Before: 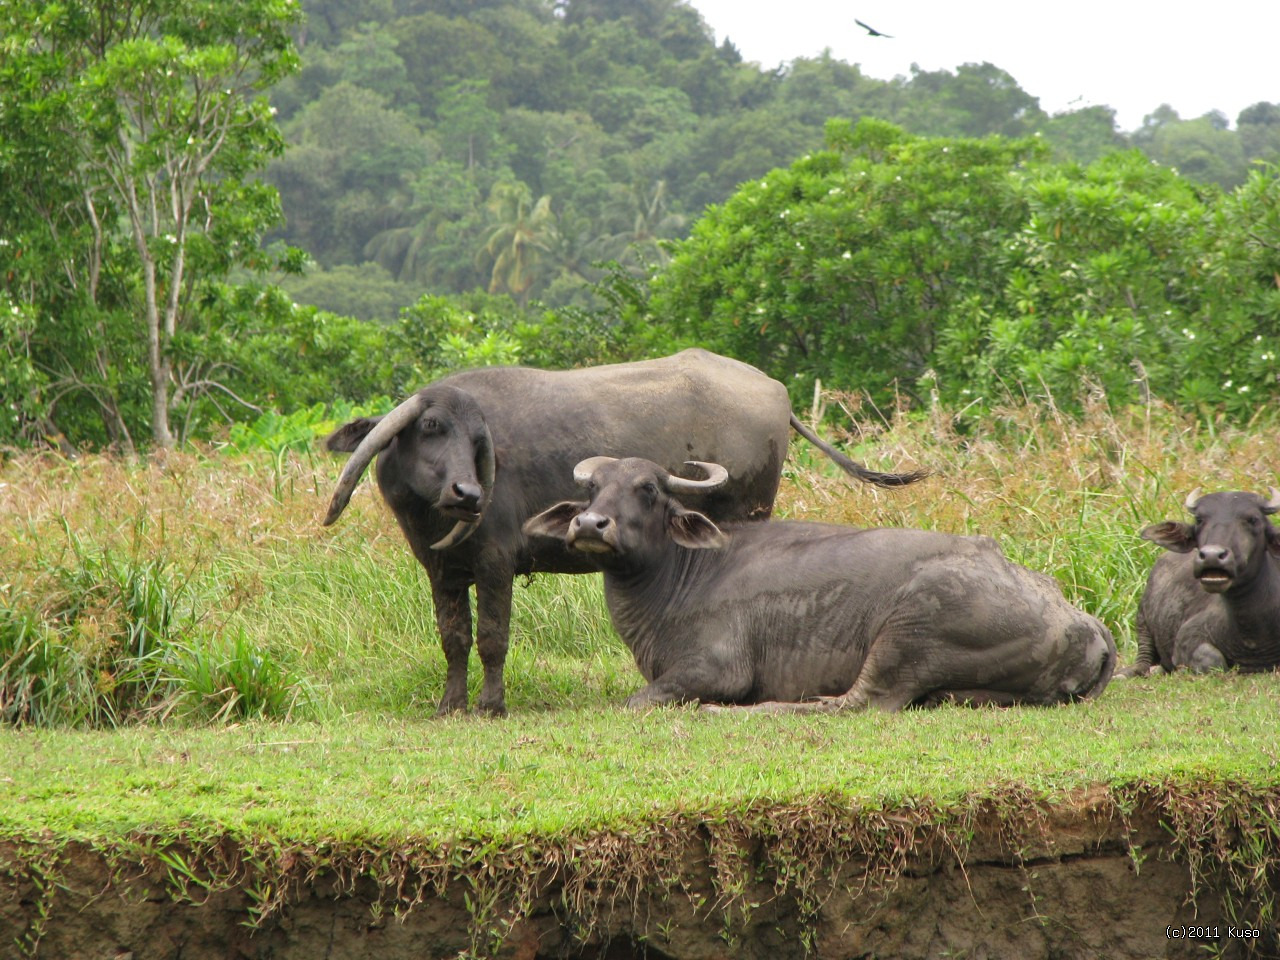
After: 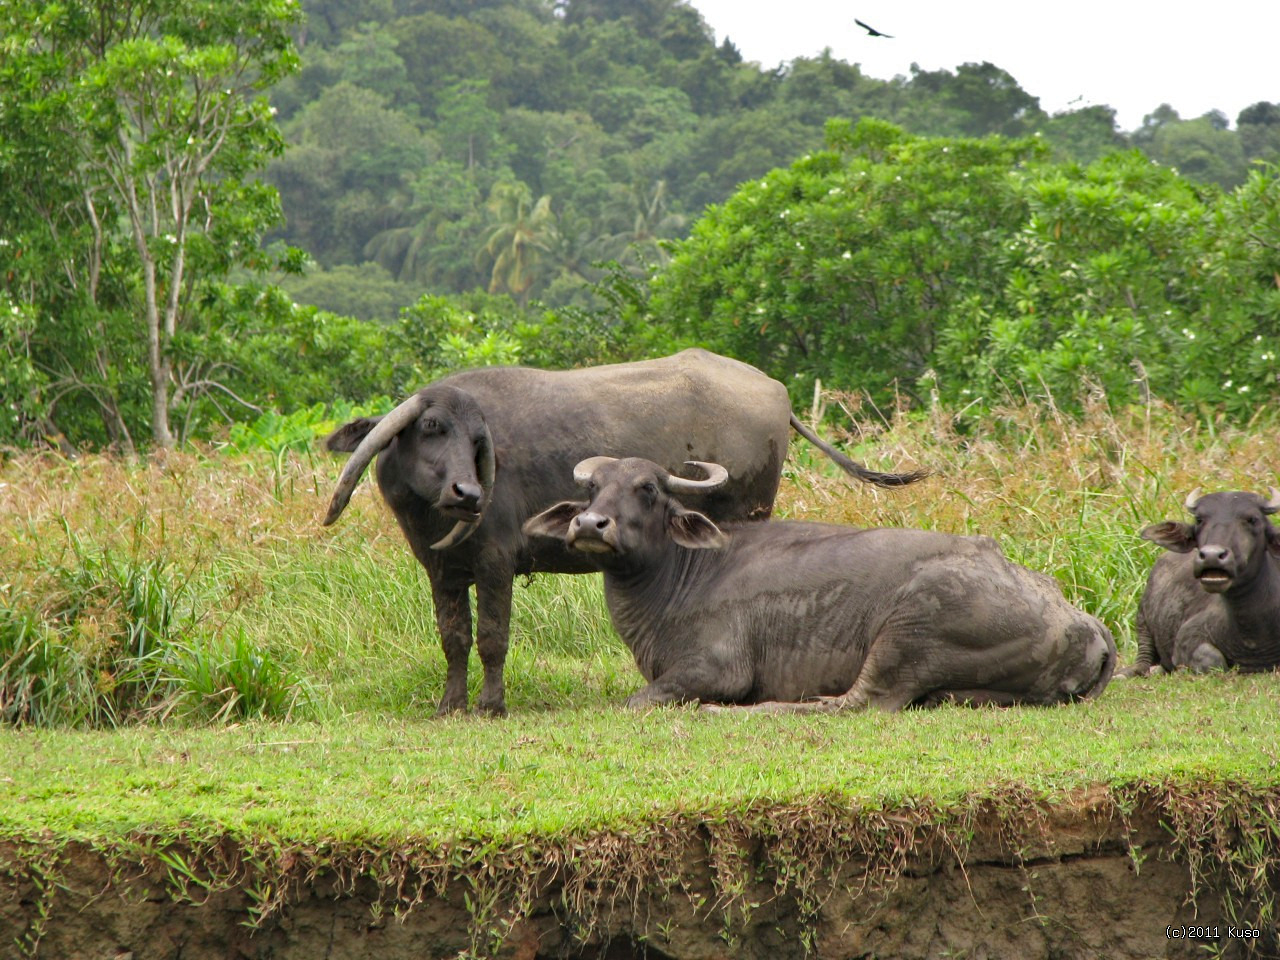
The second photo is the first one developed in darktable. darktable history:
shadows and highlights: highlights color adjustment 0%, low approximation 0.01, soften with gaussian
haze removal: compatibility mode true, adaptive false
